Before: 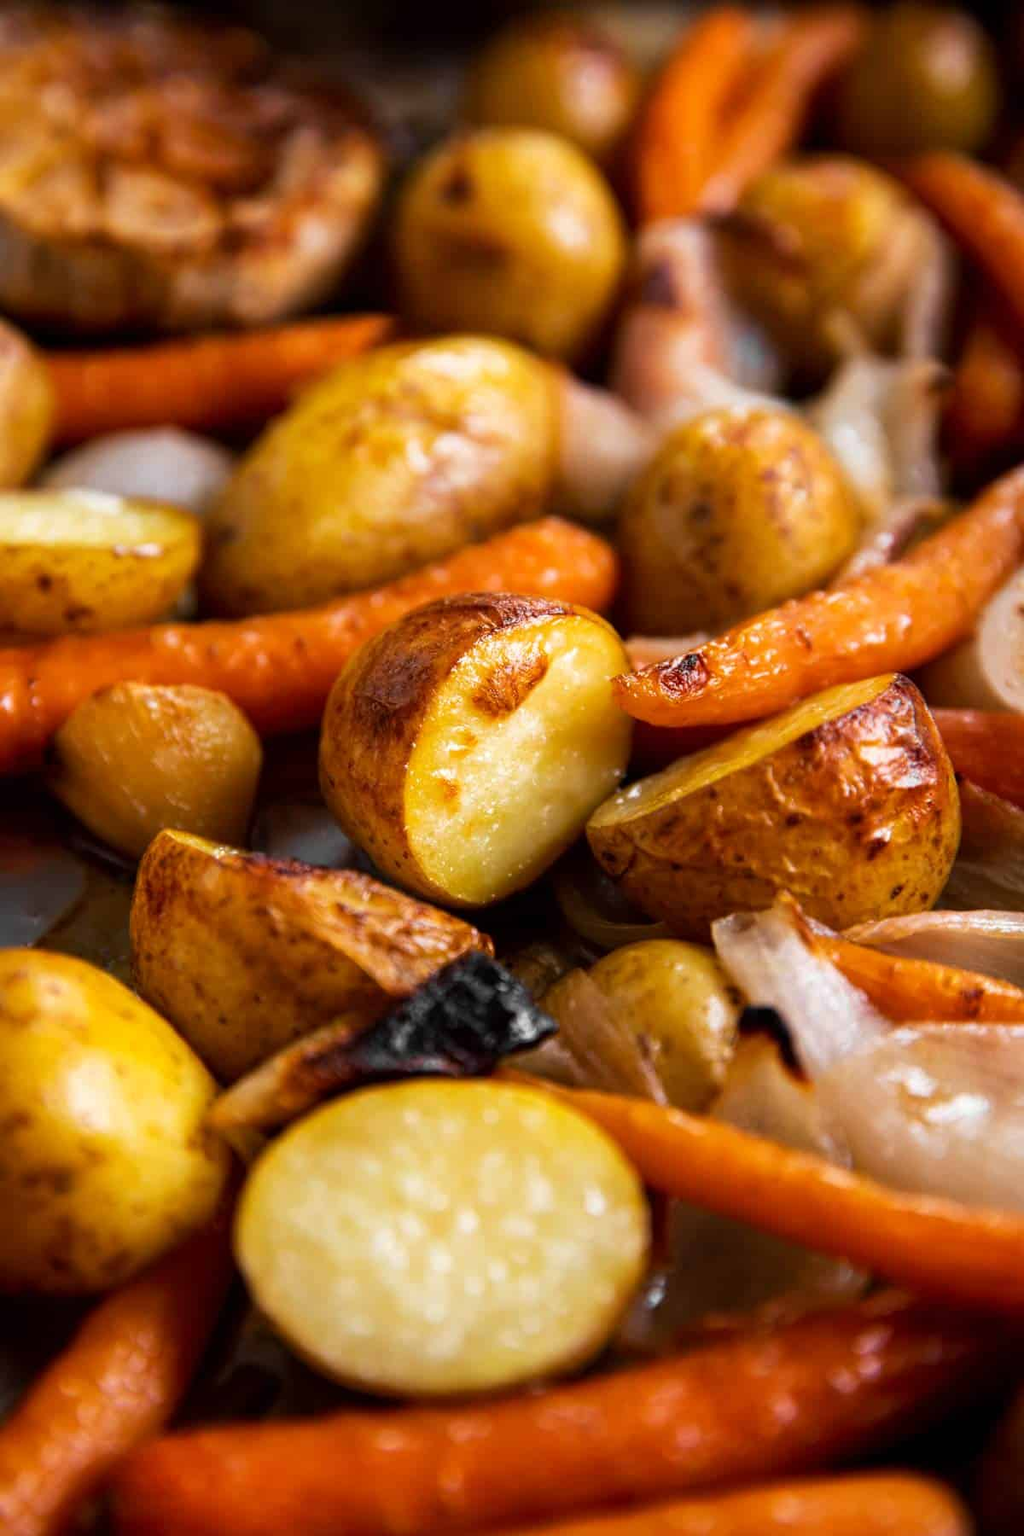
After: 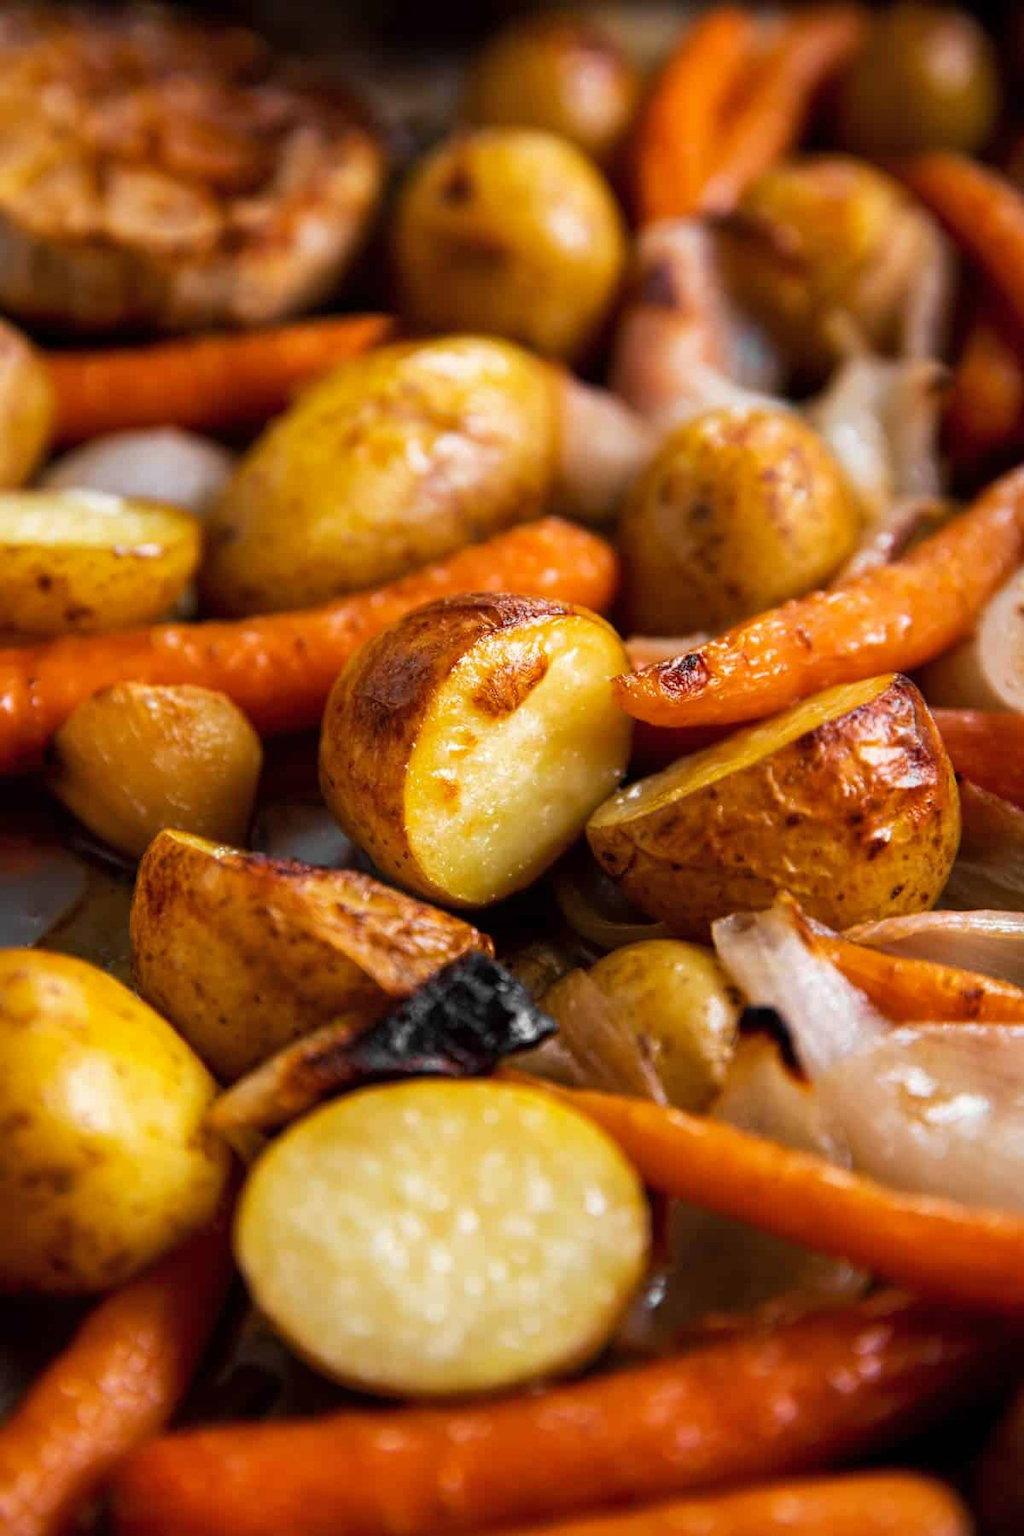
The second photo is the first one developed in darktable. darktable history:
shadows and highlights: shadows 25.99, highlights -24.54
